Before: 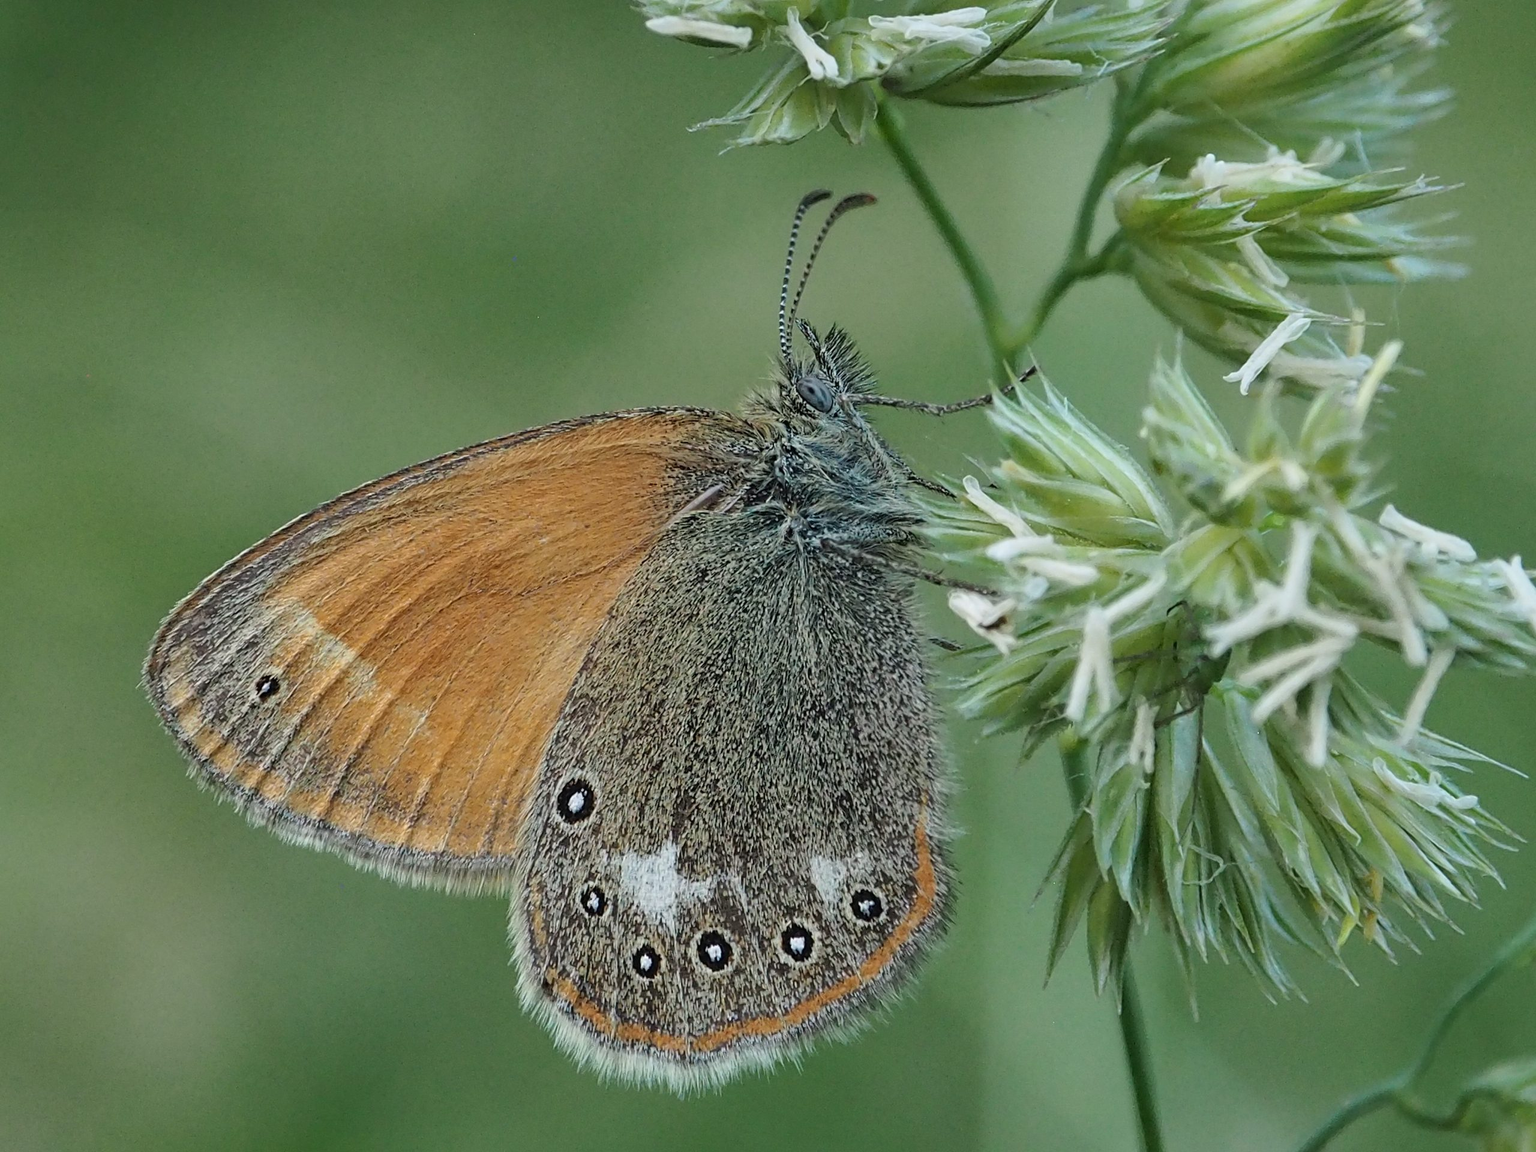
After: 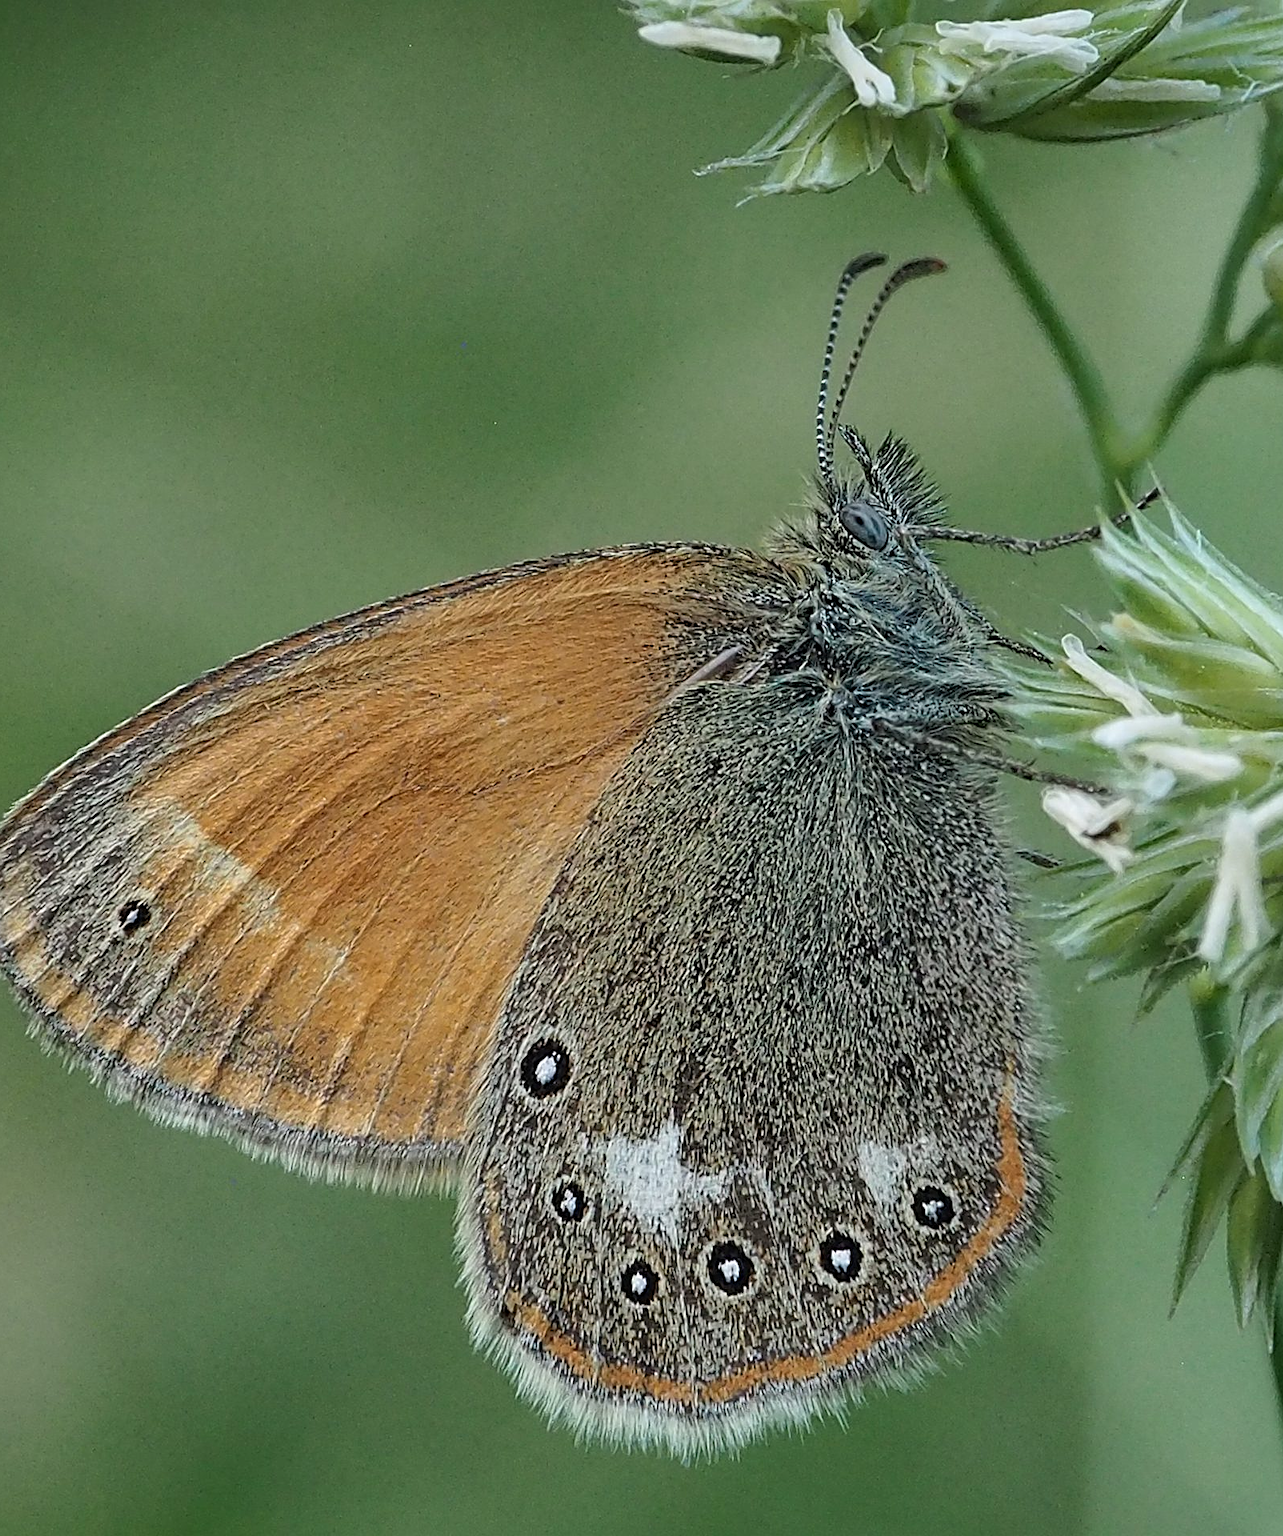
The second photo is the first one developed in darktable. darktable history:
sharpen: on, module defaults
crop: left 10.877%, right 26.46%
exposure: exposure -0.024 EV, compensate highlight preservation false
local contrast: highlights 104%, shadows 99%, detail 119%, midtone range 0.2
